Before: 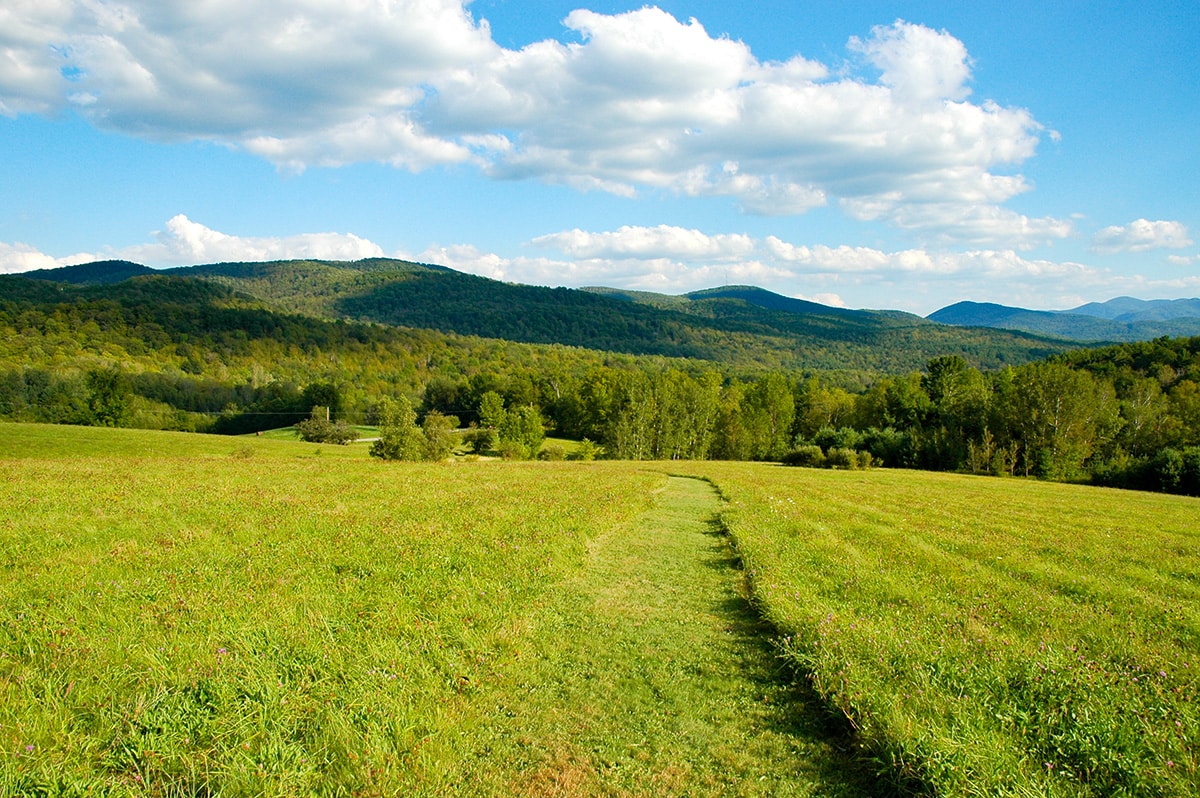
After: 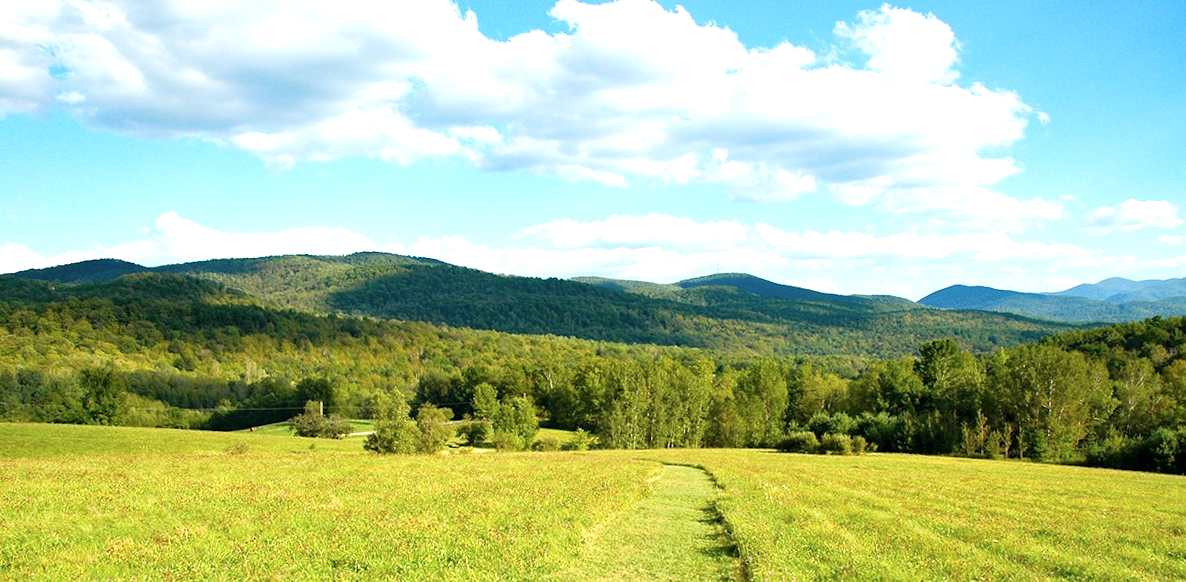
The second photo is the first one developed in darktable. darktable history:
exposure: exposure 0.6 EV, compensate highlight preservation false
crop: bottom 24.988%
contrast brightness saturation: saturation -0.1
rotate and perspective: rotation -1°, crop left 0.011, crop right 0.989, crop top 0.025, crop bottom 0.975
